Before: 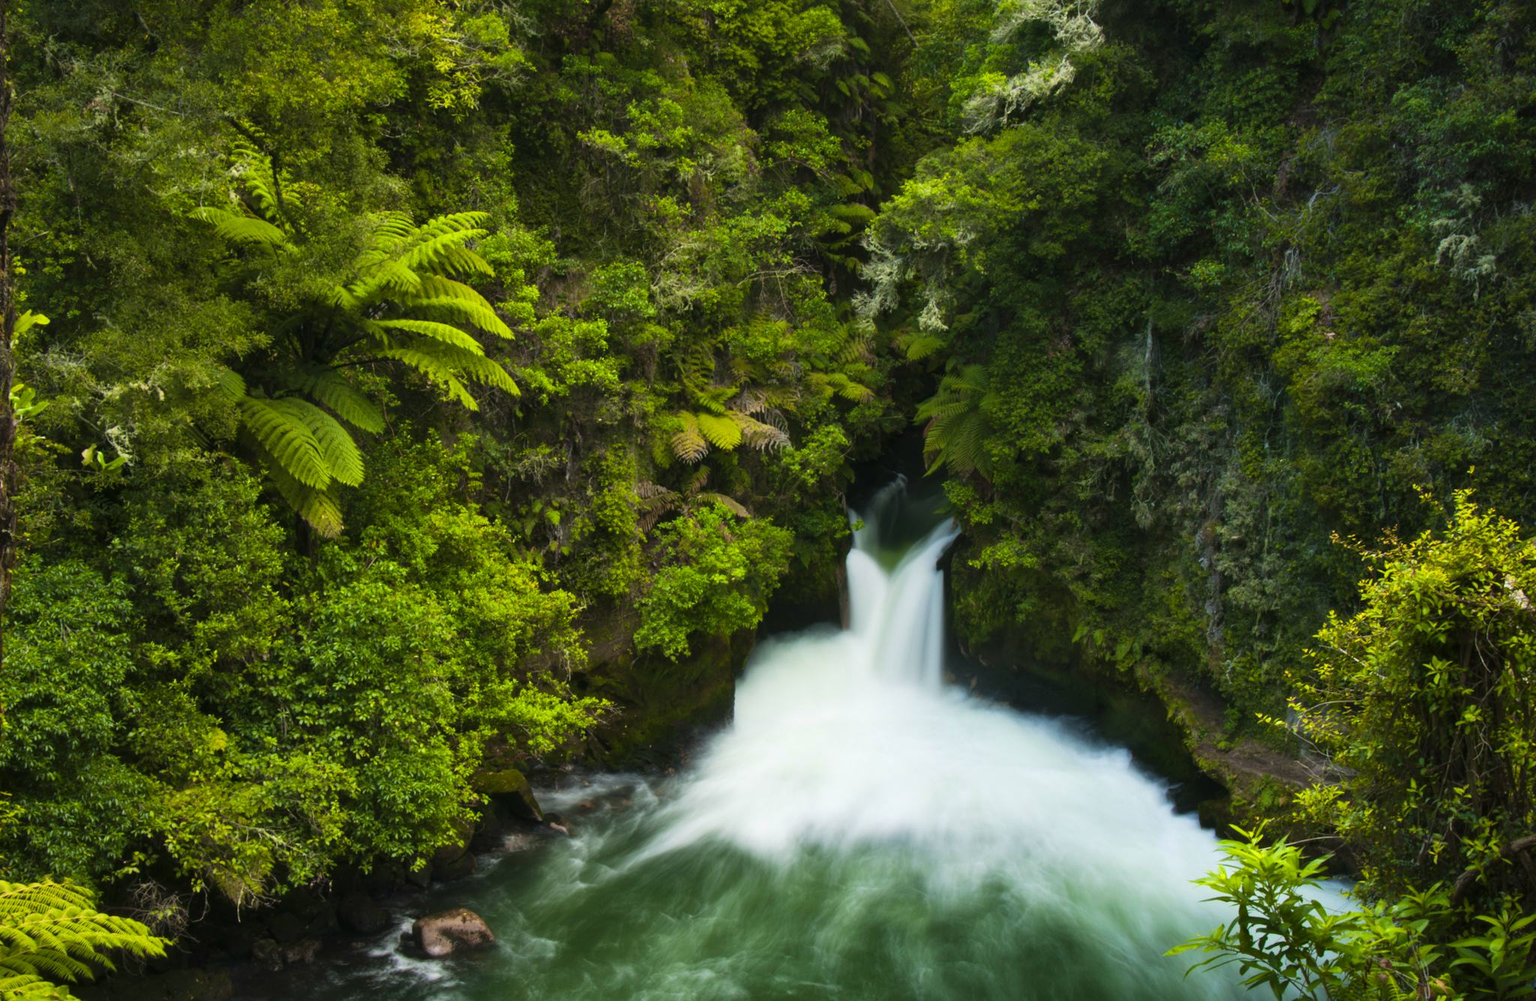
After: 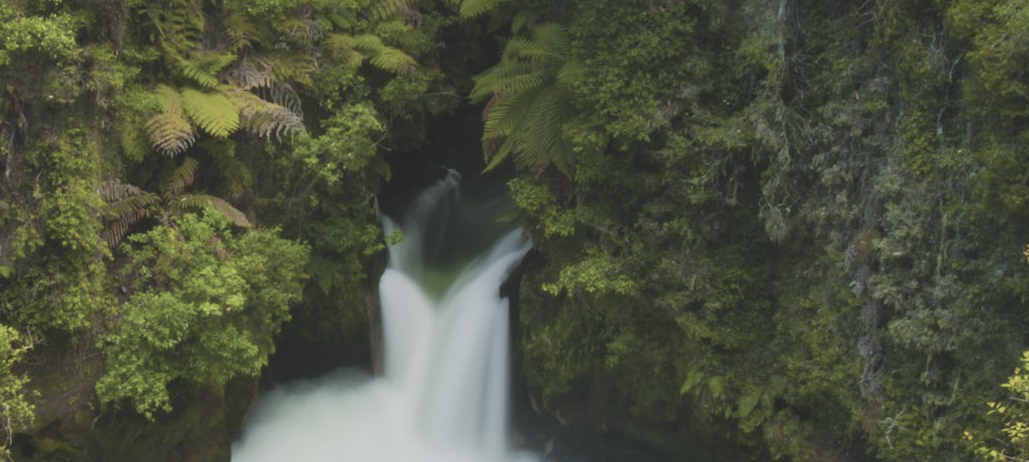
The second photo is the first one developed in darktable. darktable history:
crop: left 36.607%, top 34.735%, right 13.146%, bottom 30.611%
contrast brightness saturation: contrast -0.26, saturation -0.43
